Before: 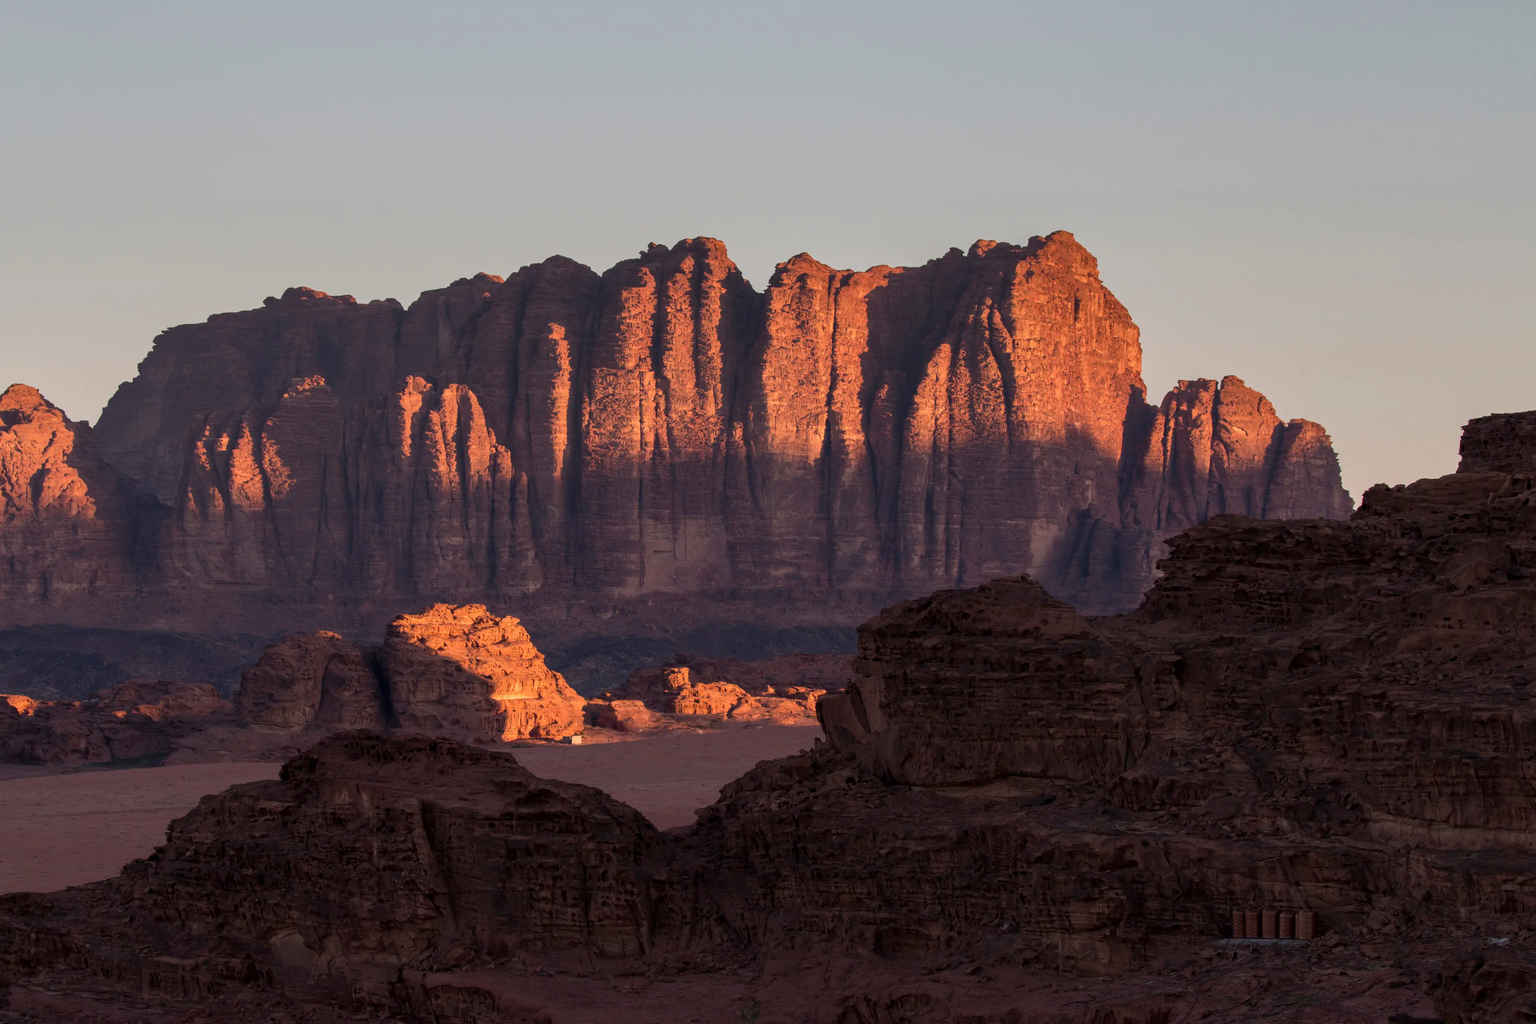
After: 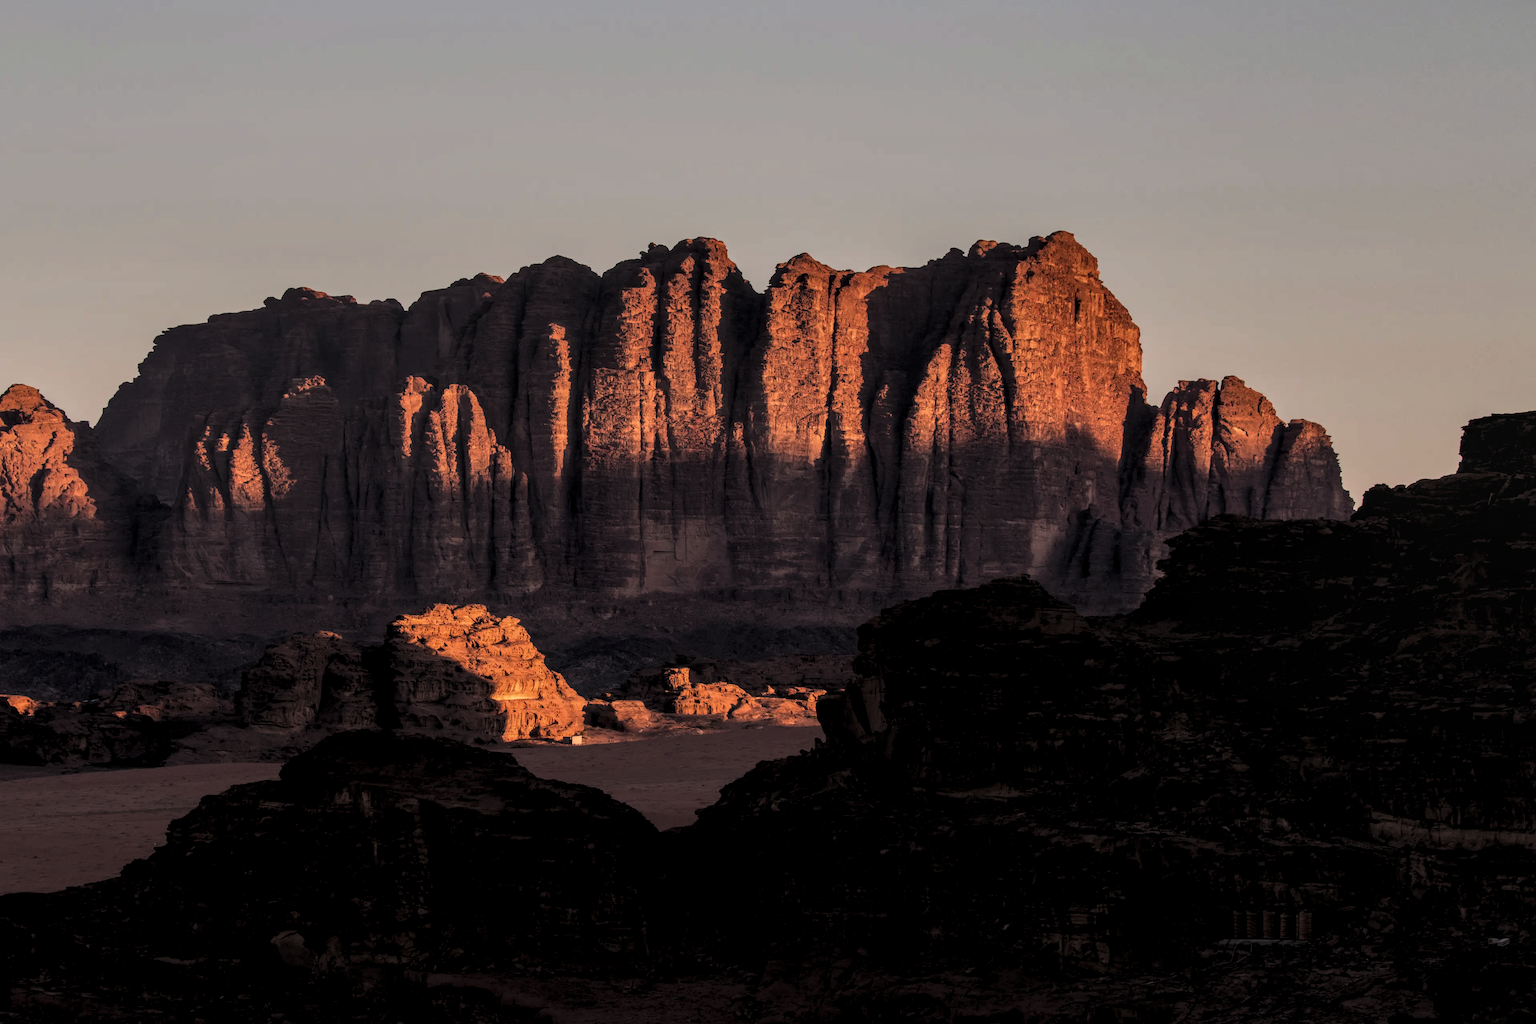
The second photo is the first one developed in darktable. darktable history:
local contrast: on, module defaults
levels: black 0.08%, white 99.94%, levels [0.116, 0.574, 1]
color correction: highlights a* 3.73, highlights b* 5.07
